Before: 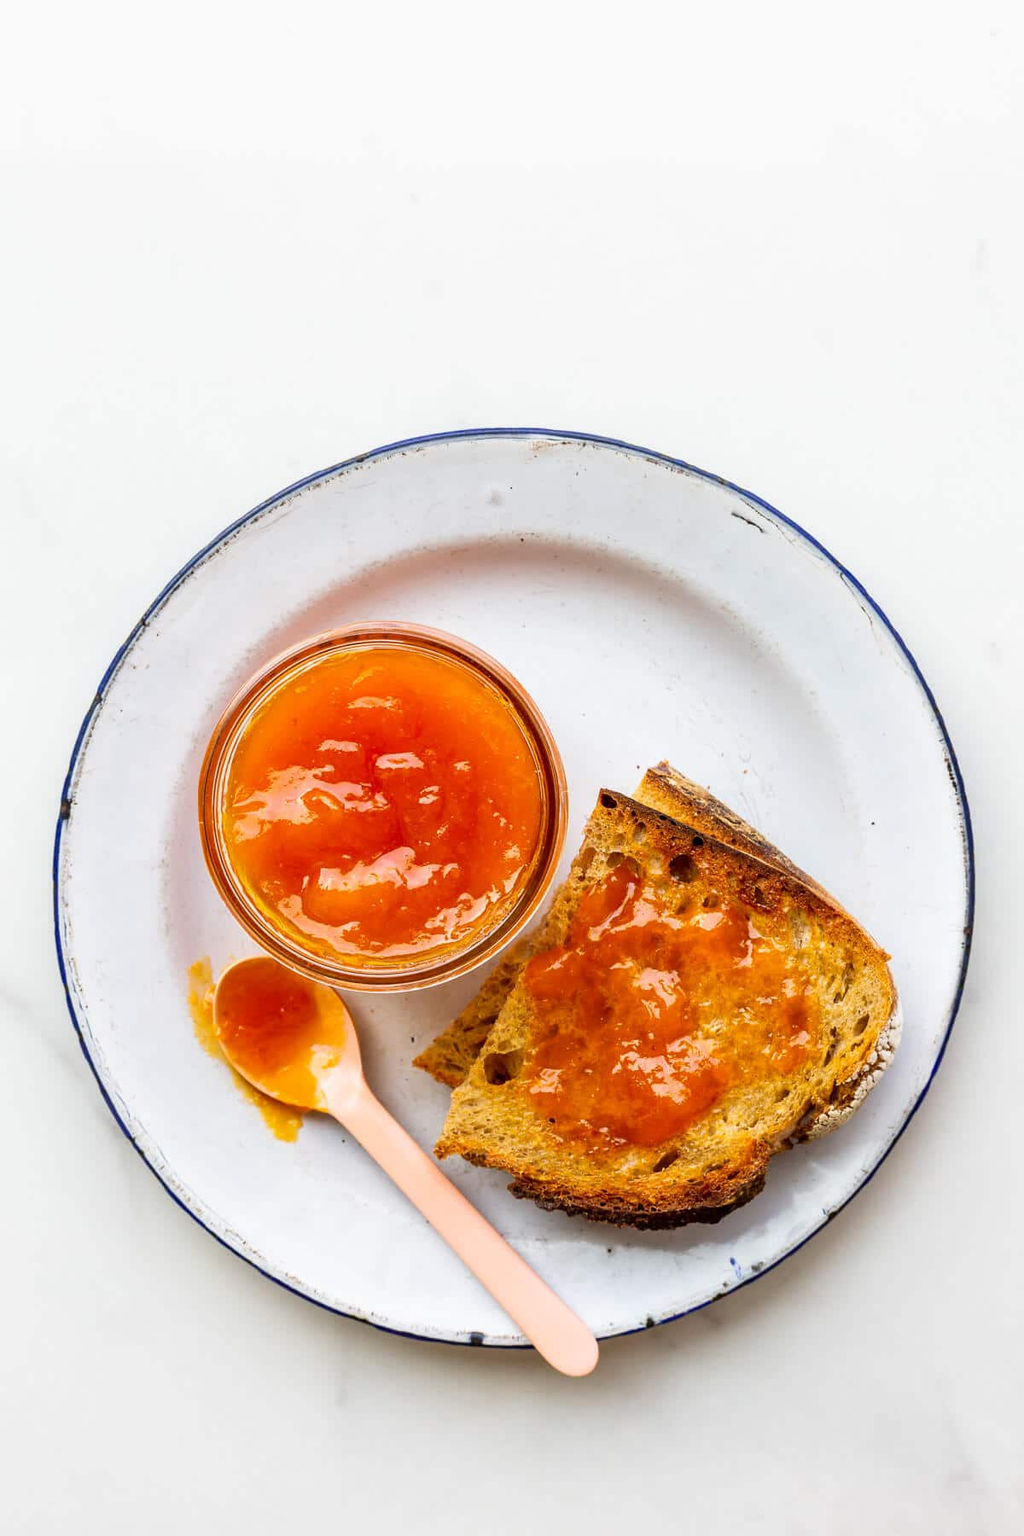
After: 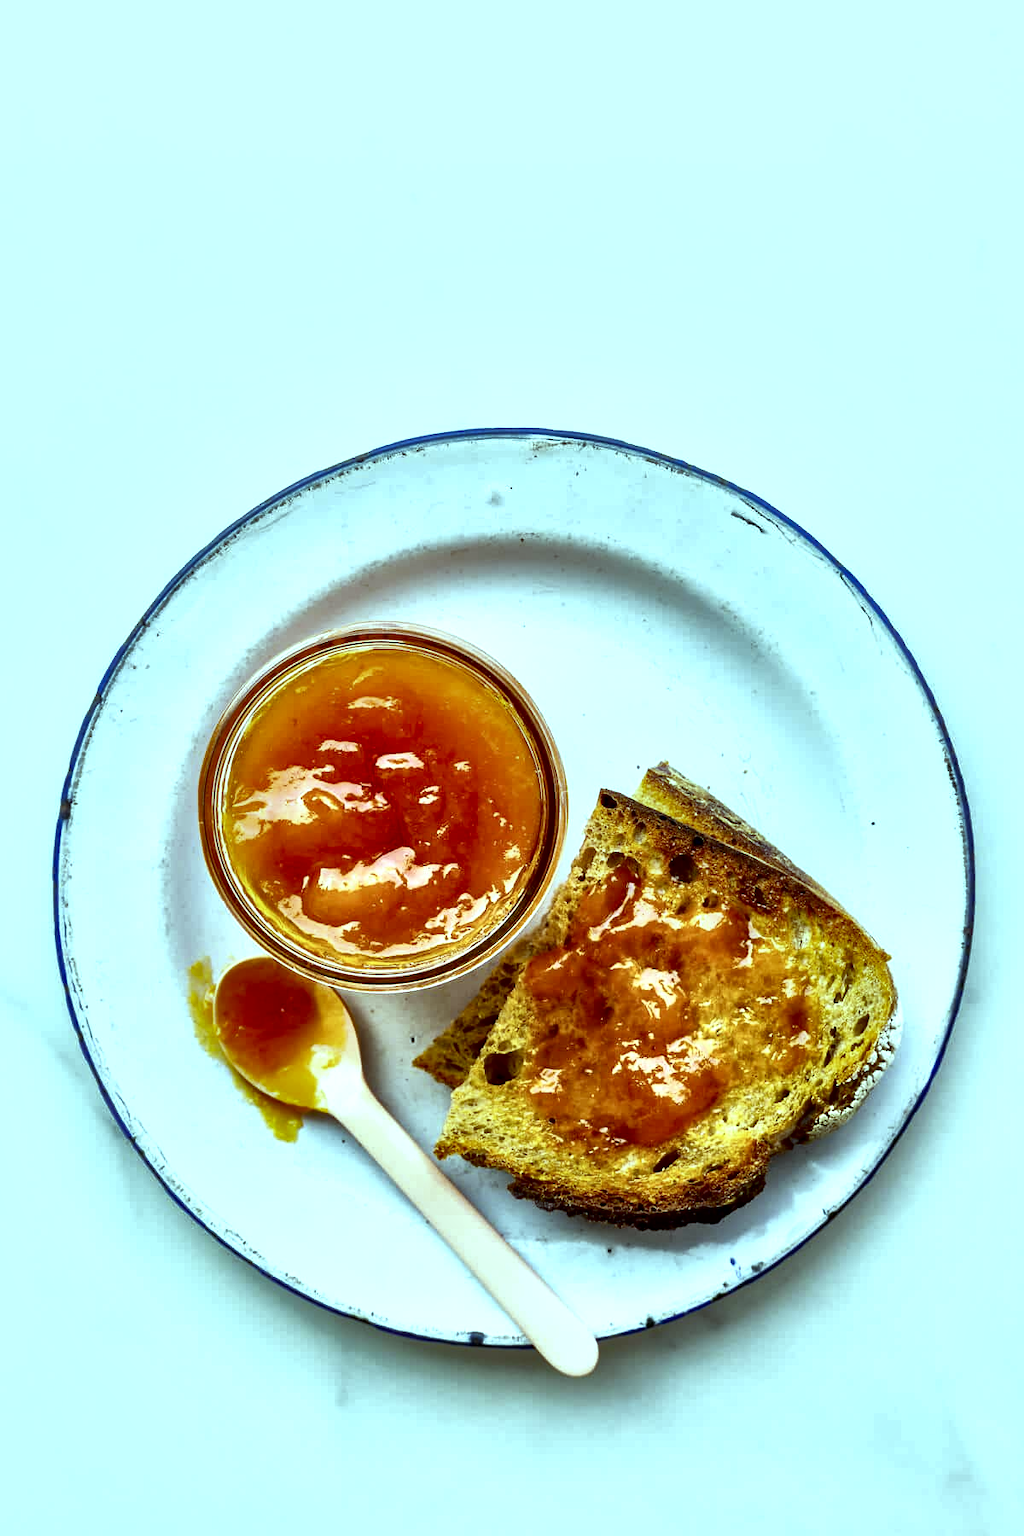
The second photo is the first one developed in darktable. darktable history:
color balance: mode lift, gamma, gain (sRGB), lift [0.997, 0.979, 1.021, 1.011], gamma [1, 1.084, 0.916, 0.998], gain [1, 0.87, 1.13, 1.101], contrast 4.55%, contrast fulcrum 38.24%, output saturation 104.09%
local contrast: mode bilateral grid, contrast 44, coarseness 69, detail 214%, midtone range 0.2
white balance: red 0.925, blue 1.046
